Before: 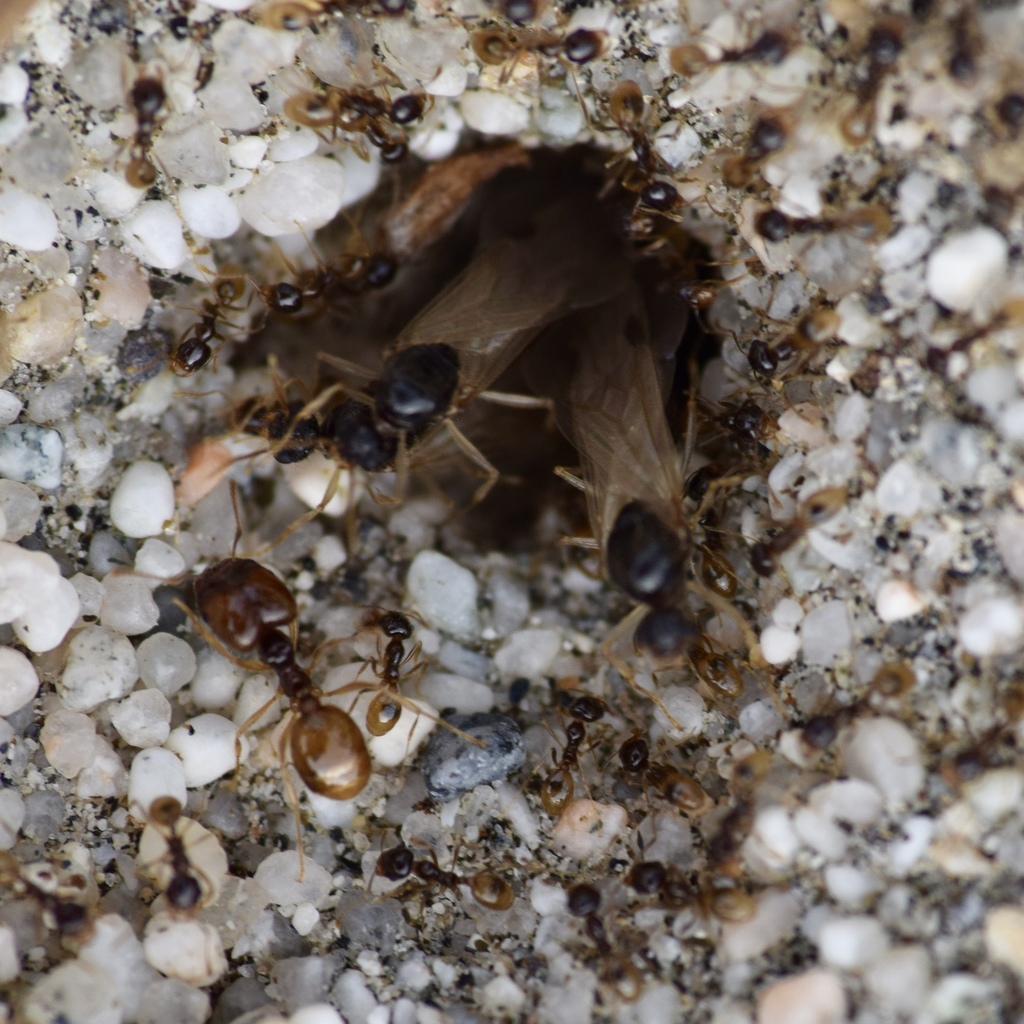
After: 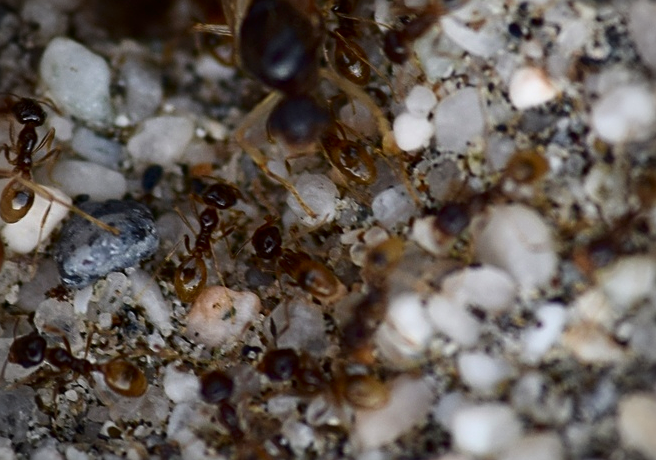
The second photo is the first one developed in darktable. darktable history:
exposure: exposure 0.014 EV, compensate highlight preservation false
crop and rotate: left 35.871%, top 50.156%, bottom 4.848%
vignetting: on, module defaults
sharpen: on, module defaults
contrast brightness saturation: contrast 0.066, brightness -0.133, saturation 0.058
